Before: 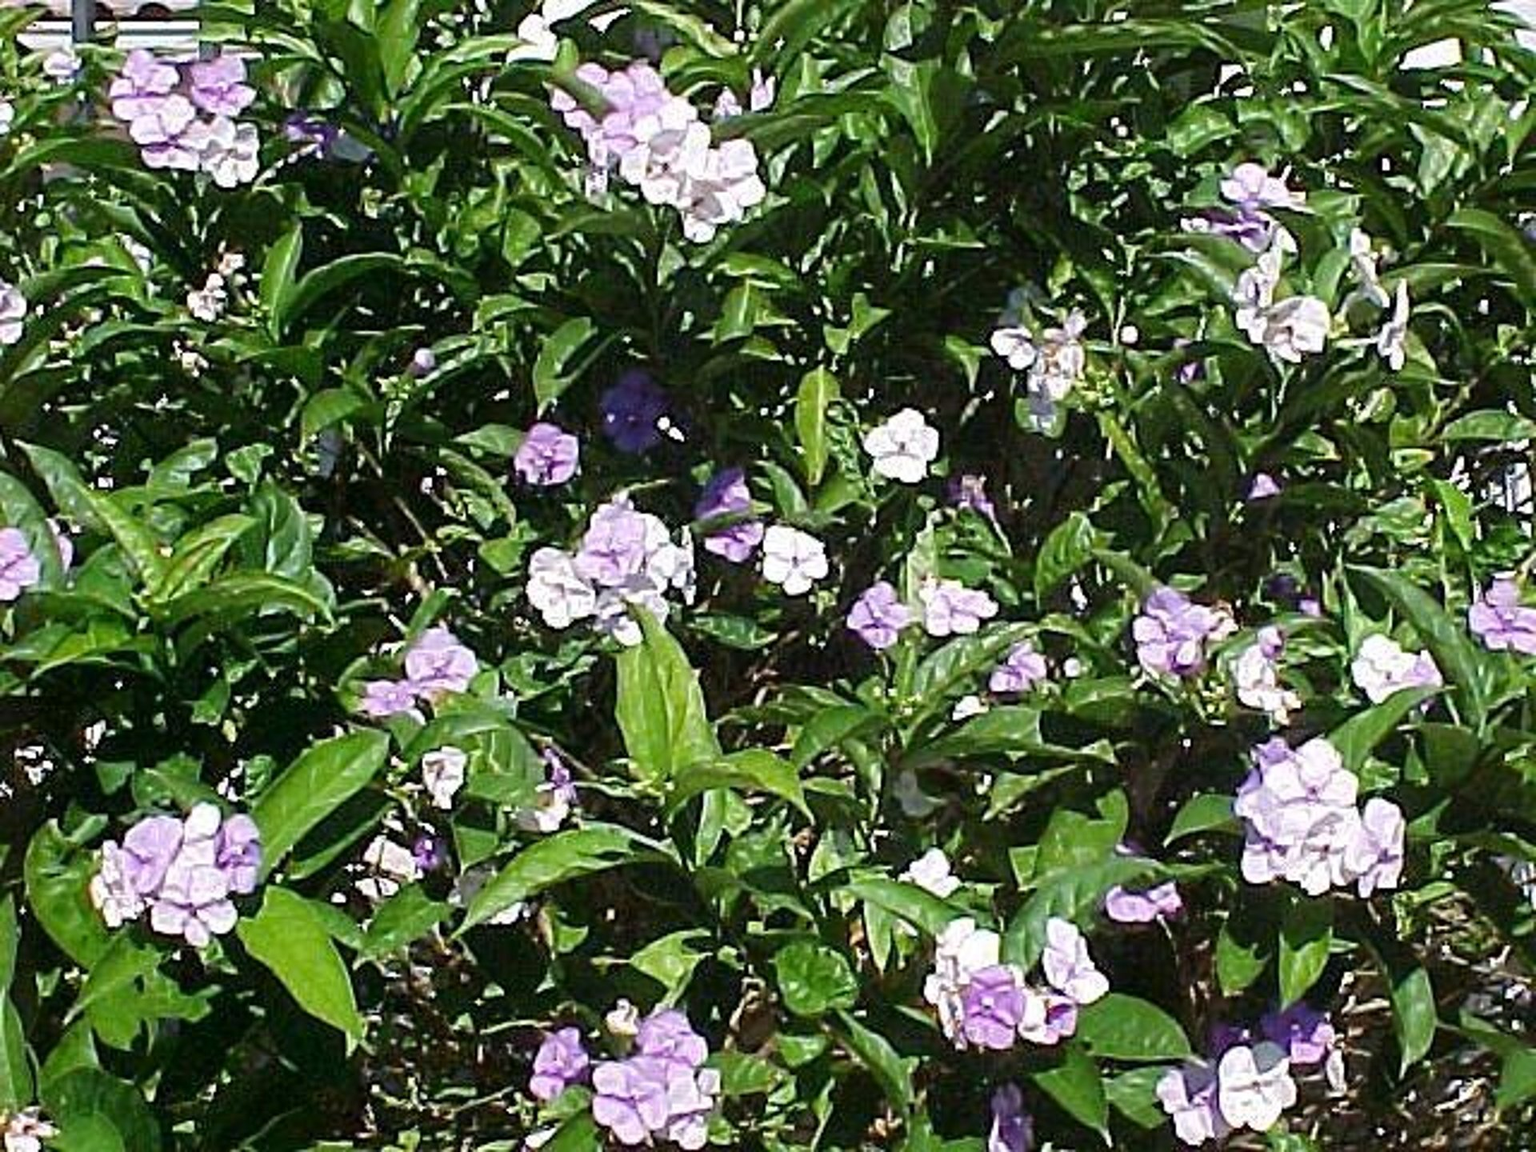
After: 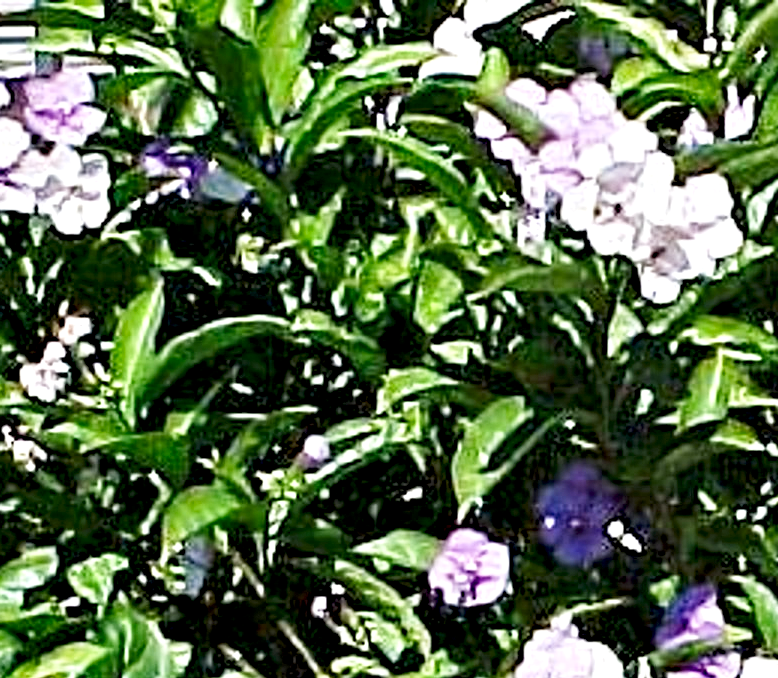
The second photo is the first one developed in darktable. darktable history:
base curve: curves: ch0 [(0, 0) (0.204, 0.334) (0.55, 0.733) (1, 1)], preserve colors none
local contrast: mode bilateral grid, contrast 19, coarseness 49, detail 129%, midtone range 0.2
crop and rotate: left 11.174%, top 0.053%, right 48.275%, bottom 52.825%
contrast equalizer: y [[0.6 ×6], [0.55 ×6], [0 ×6], [0 ×6], [0 ×6]]
color correction: highlights b* 0.021, saturation 1.13
color zones: curves: ch0 [(0.068, 0.464) (0.25, 0.5) (0.48, 0.508) (0.75, 0.536) (0.886, 0.476) (0.967, 0.456)]; ch1 [(0.066, 0.456) (0.25, 0.5) (0.616, 0.508) (0.746, 0.56) (0.934, 0.444)]
